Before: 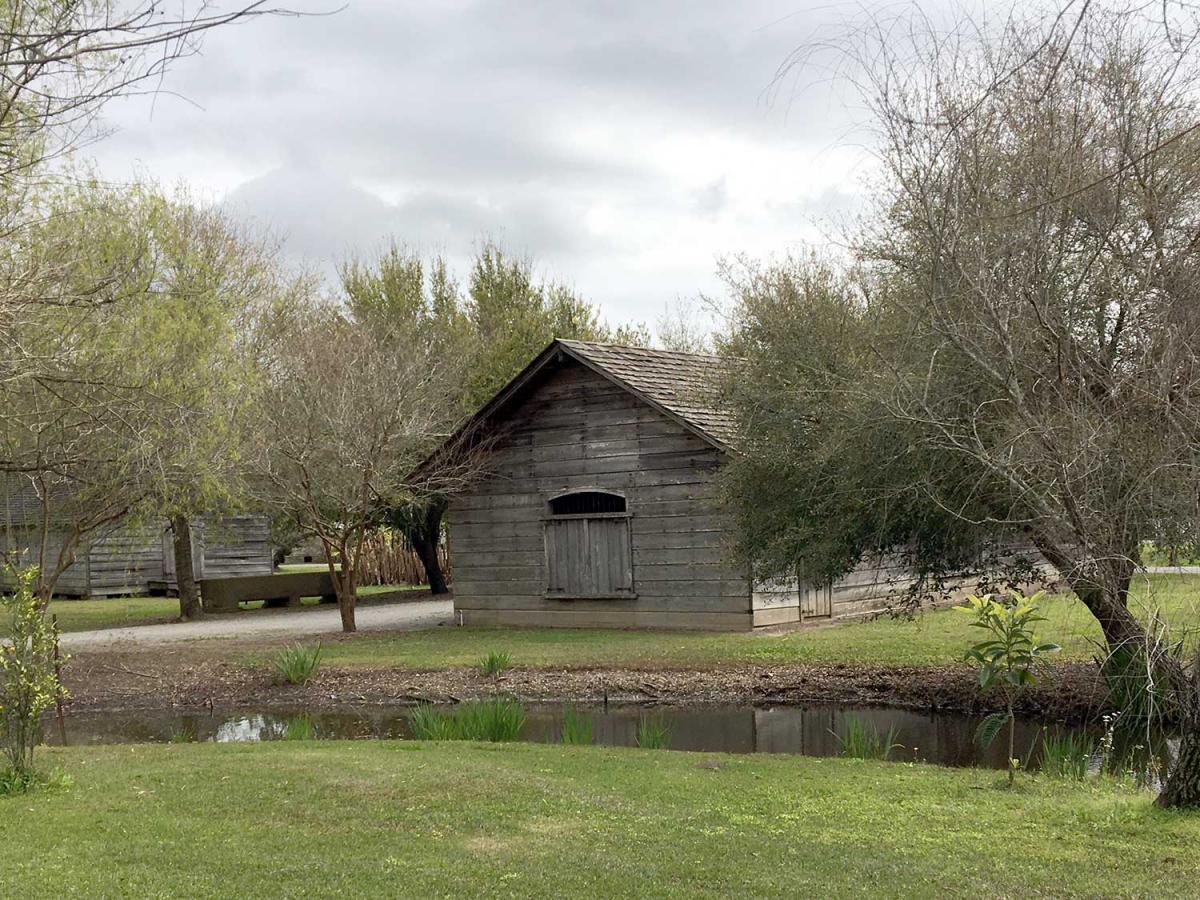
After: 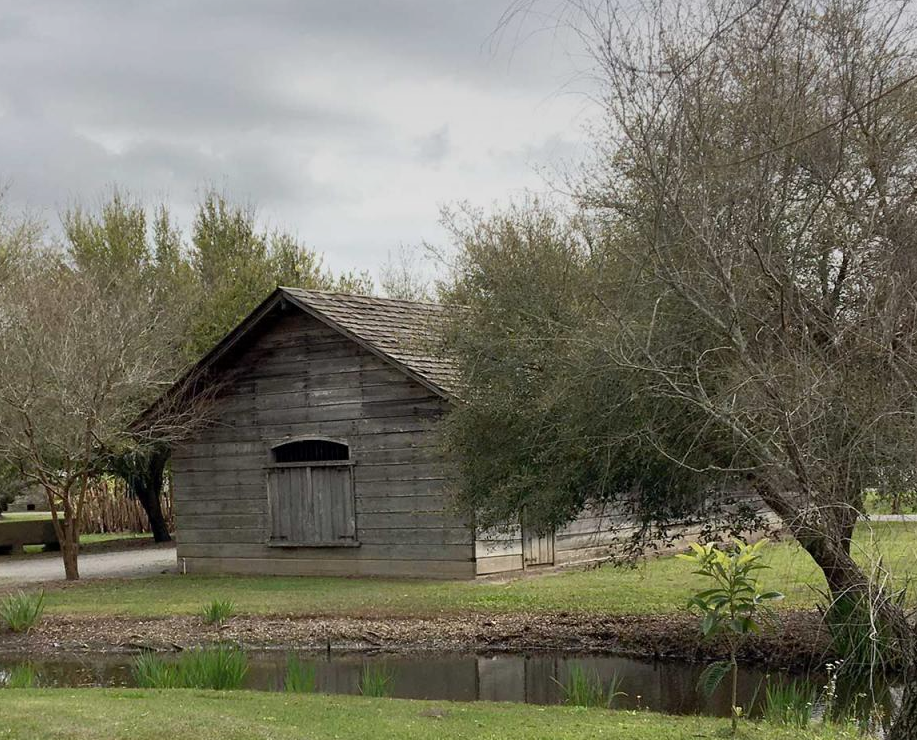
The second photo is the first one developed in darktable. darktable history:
crop: left 23.095%, top 5.827%, bottom 11.854%
graduated density: on, module defaults
